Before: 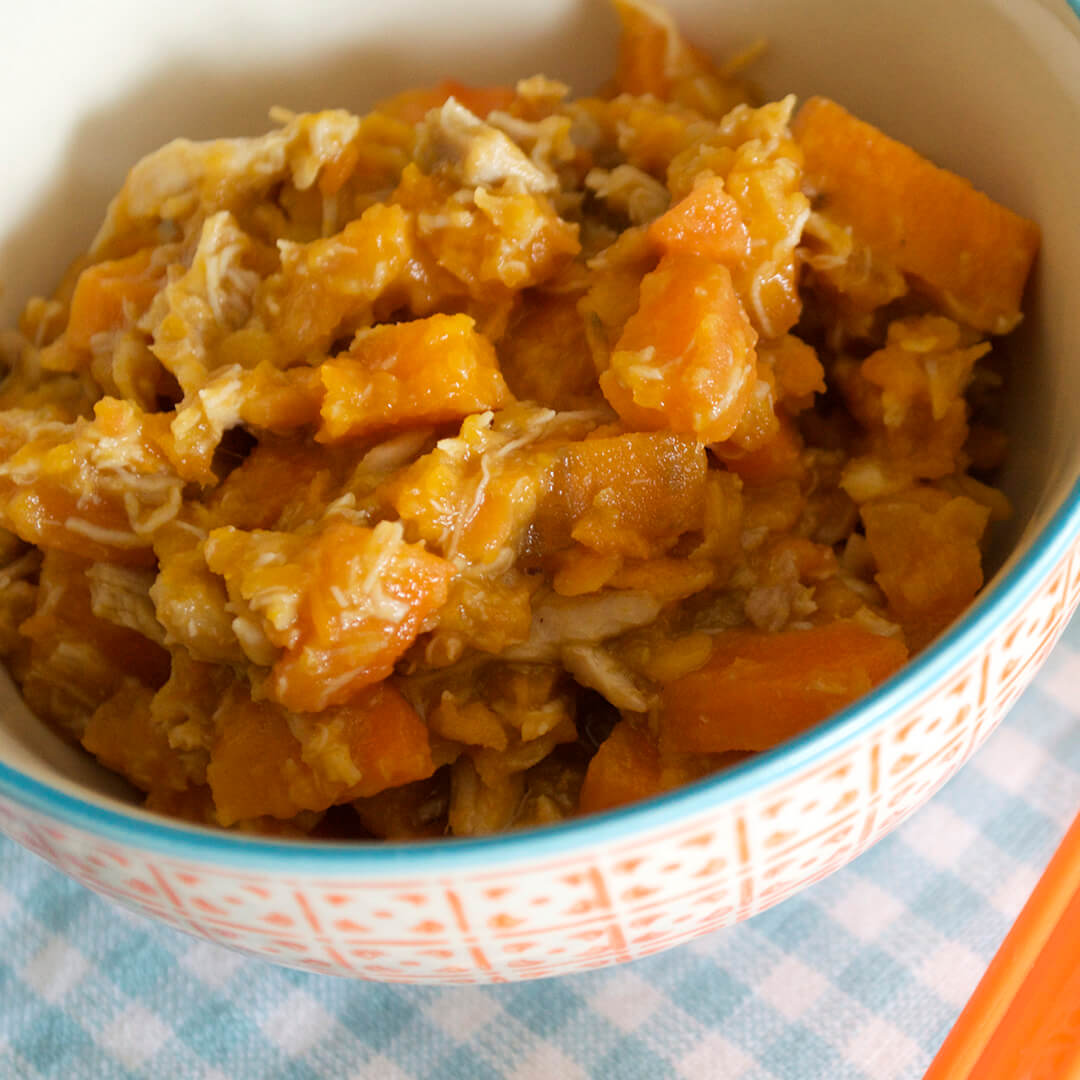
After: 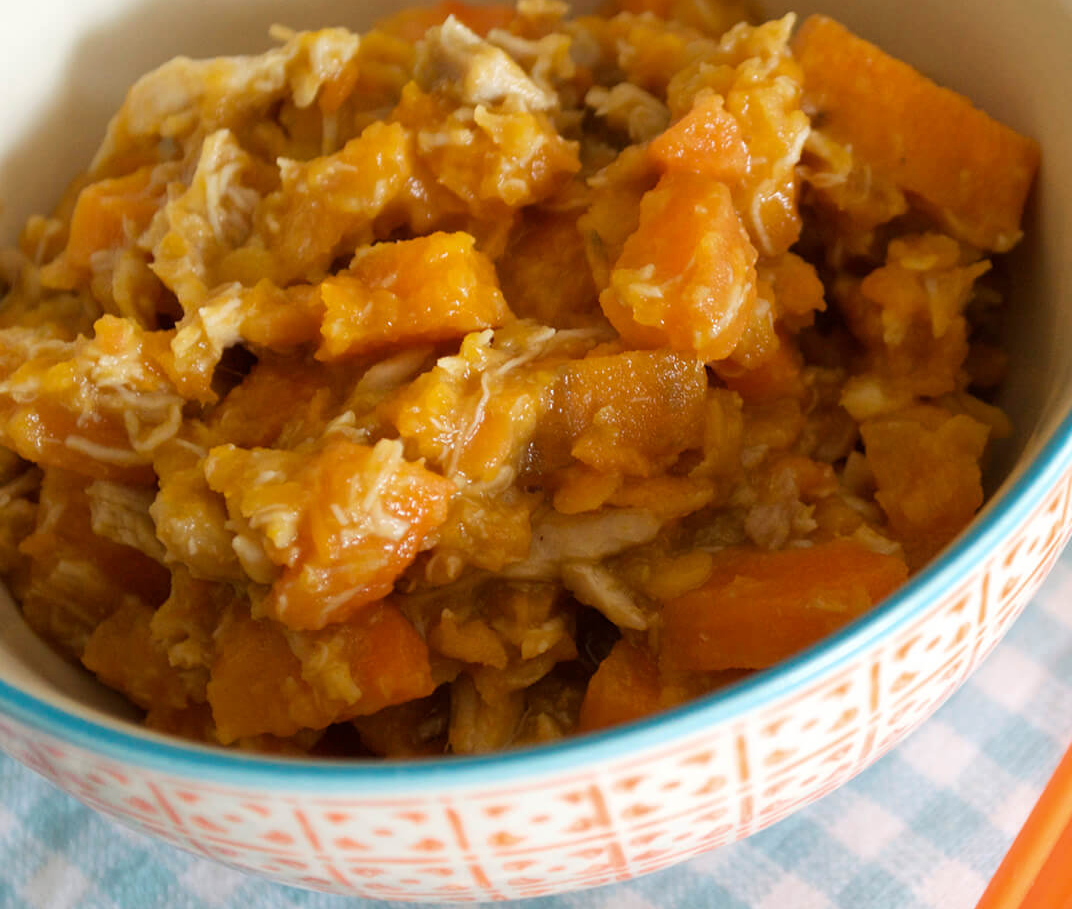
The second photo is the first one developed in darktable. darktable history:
crop: top 7.625%, bottom 8.027%
base curve: curves: ch0 [(0, 0) (0.303, 0.277) (1, 1)]
